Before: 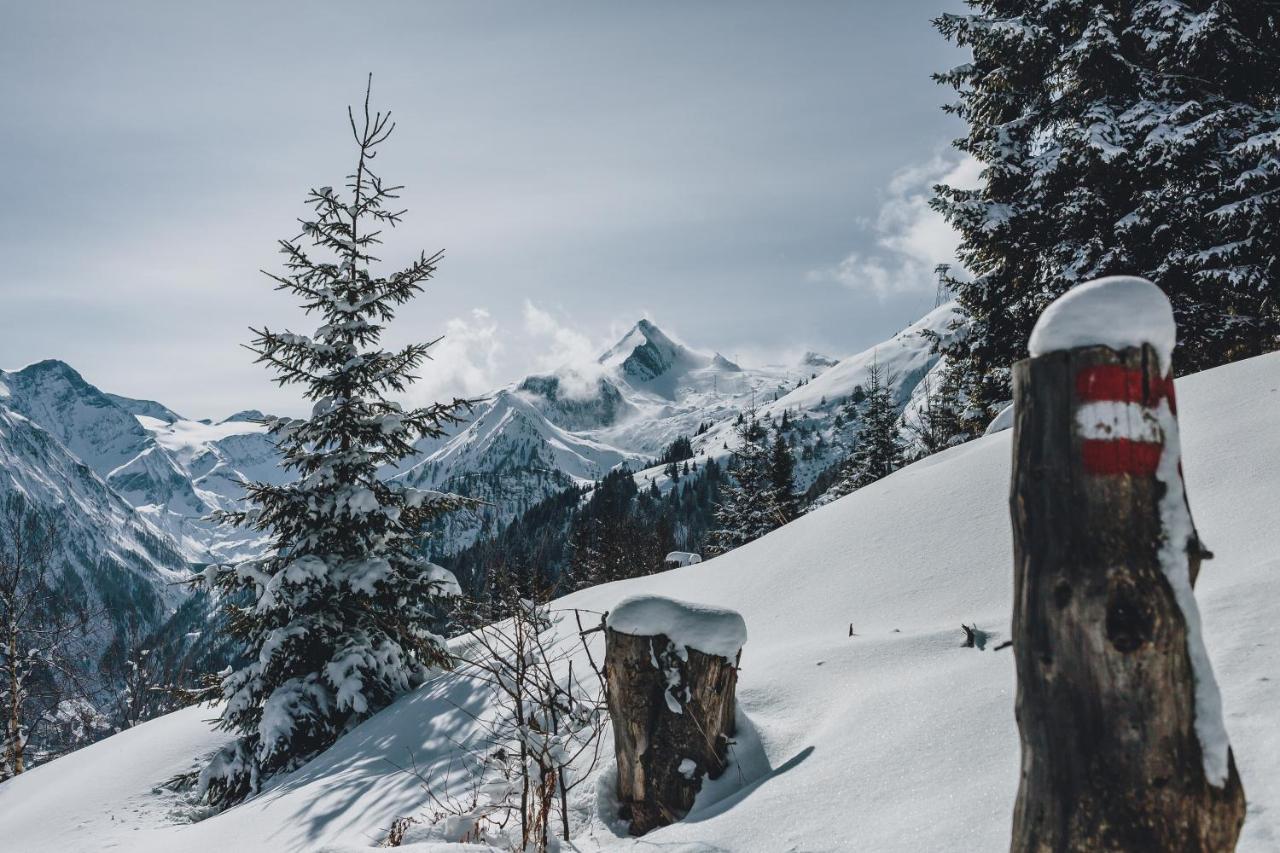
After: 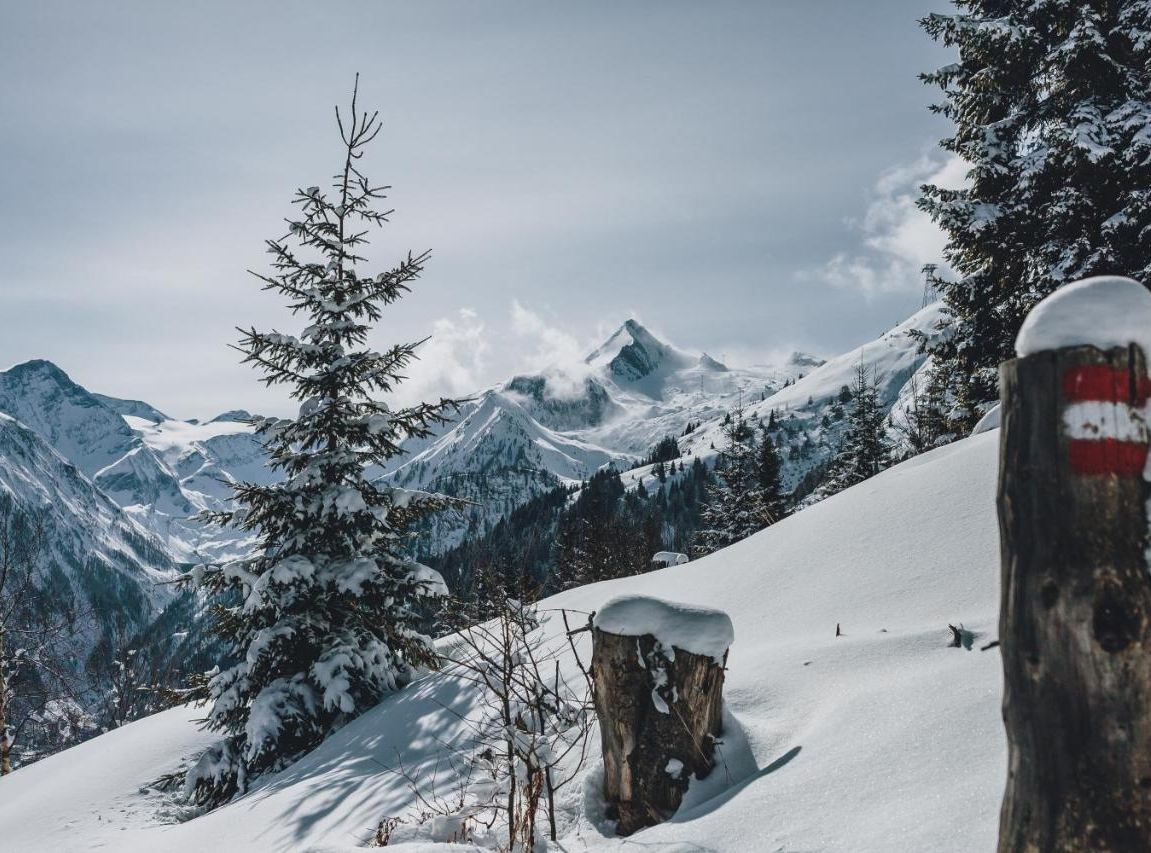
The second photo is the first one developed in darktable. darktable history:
crop and rotate: left 1.033%, right 9.026%
